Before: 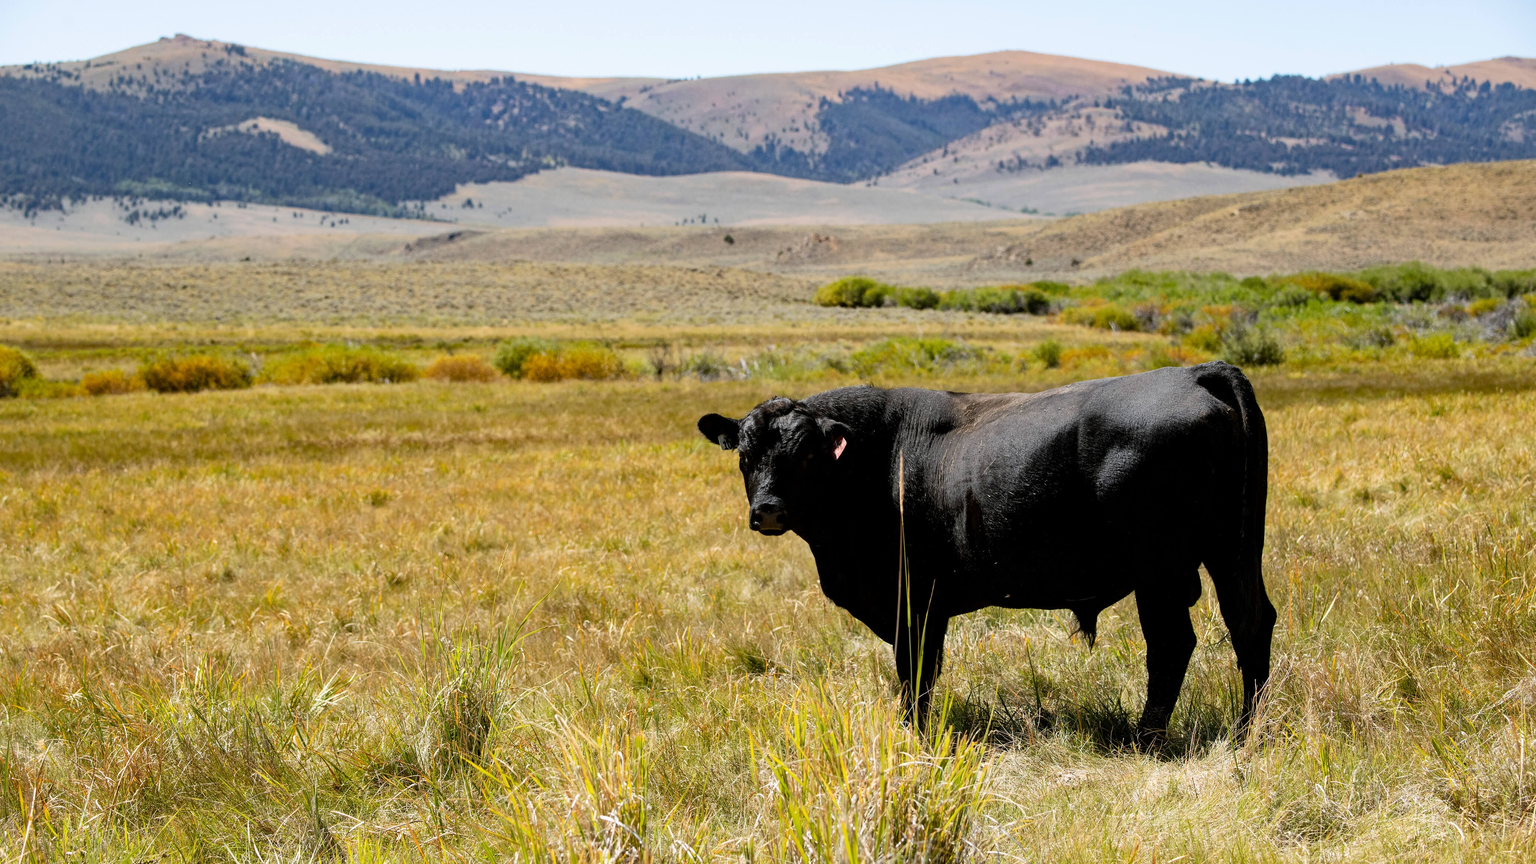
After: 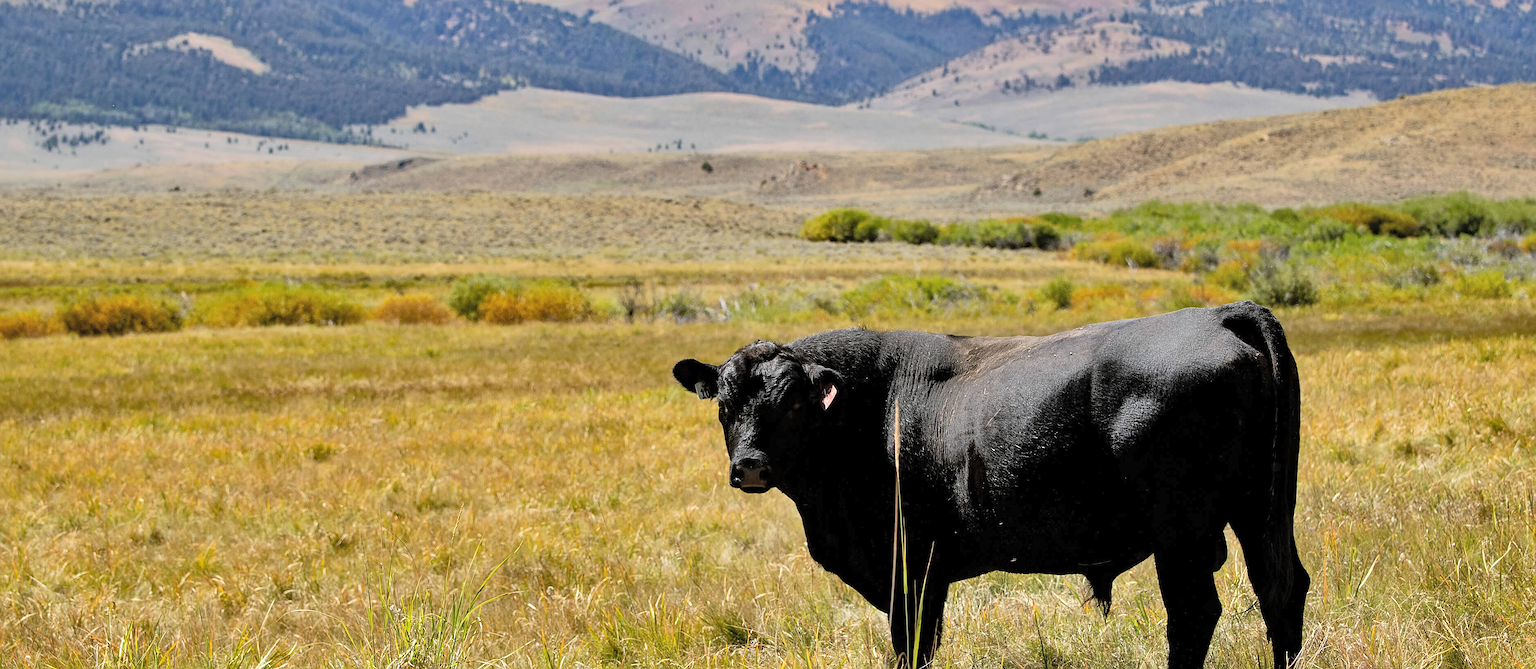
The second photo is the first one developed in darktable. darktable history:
crop: left 5.689%, top 10.182%, right 3.481%, bottom 19.378%
shadows and highlights: shadows 33.58, highlights -46.39, compress 49.75%, soften with gaussian
sharpen: on, module defaults
contrast brightness saturation: brightness 0.146
